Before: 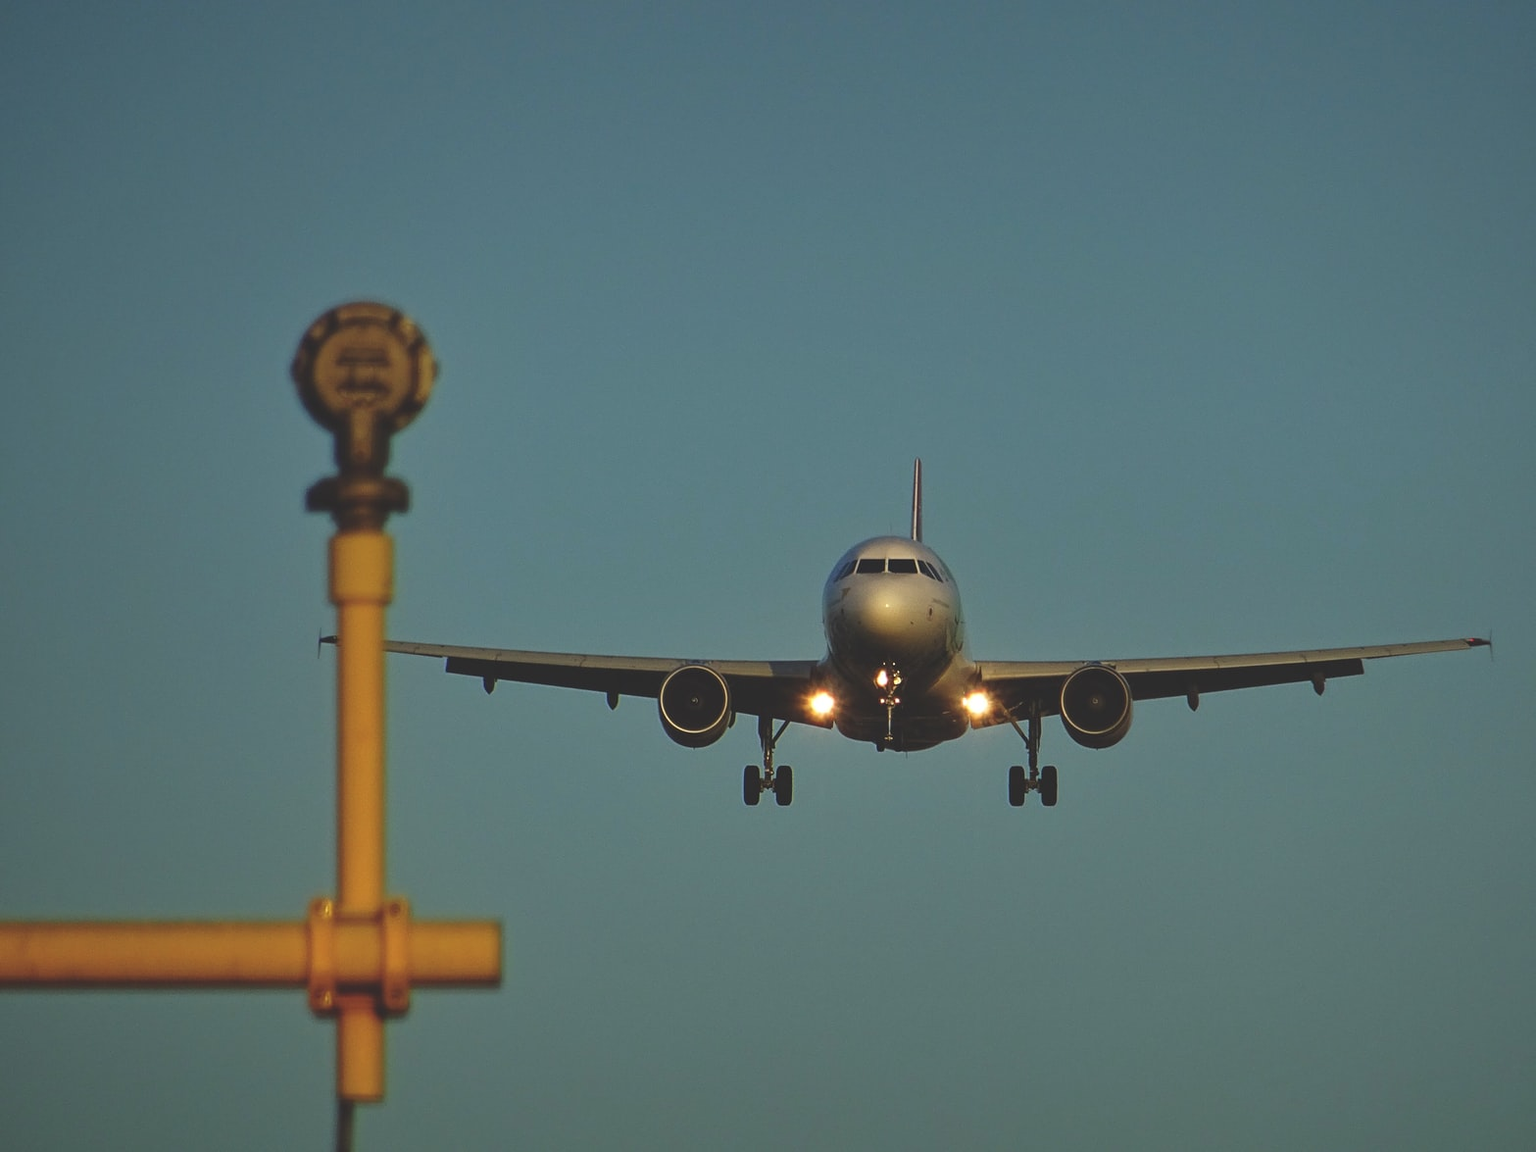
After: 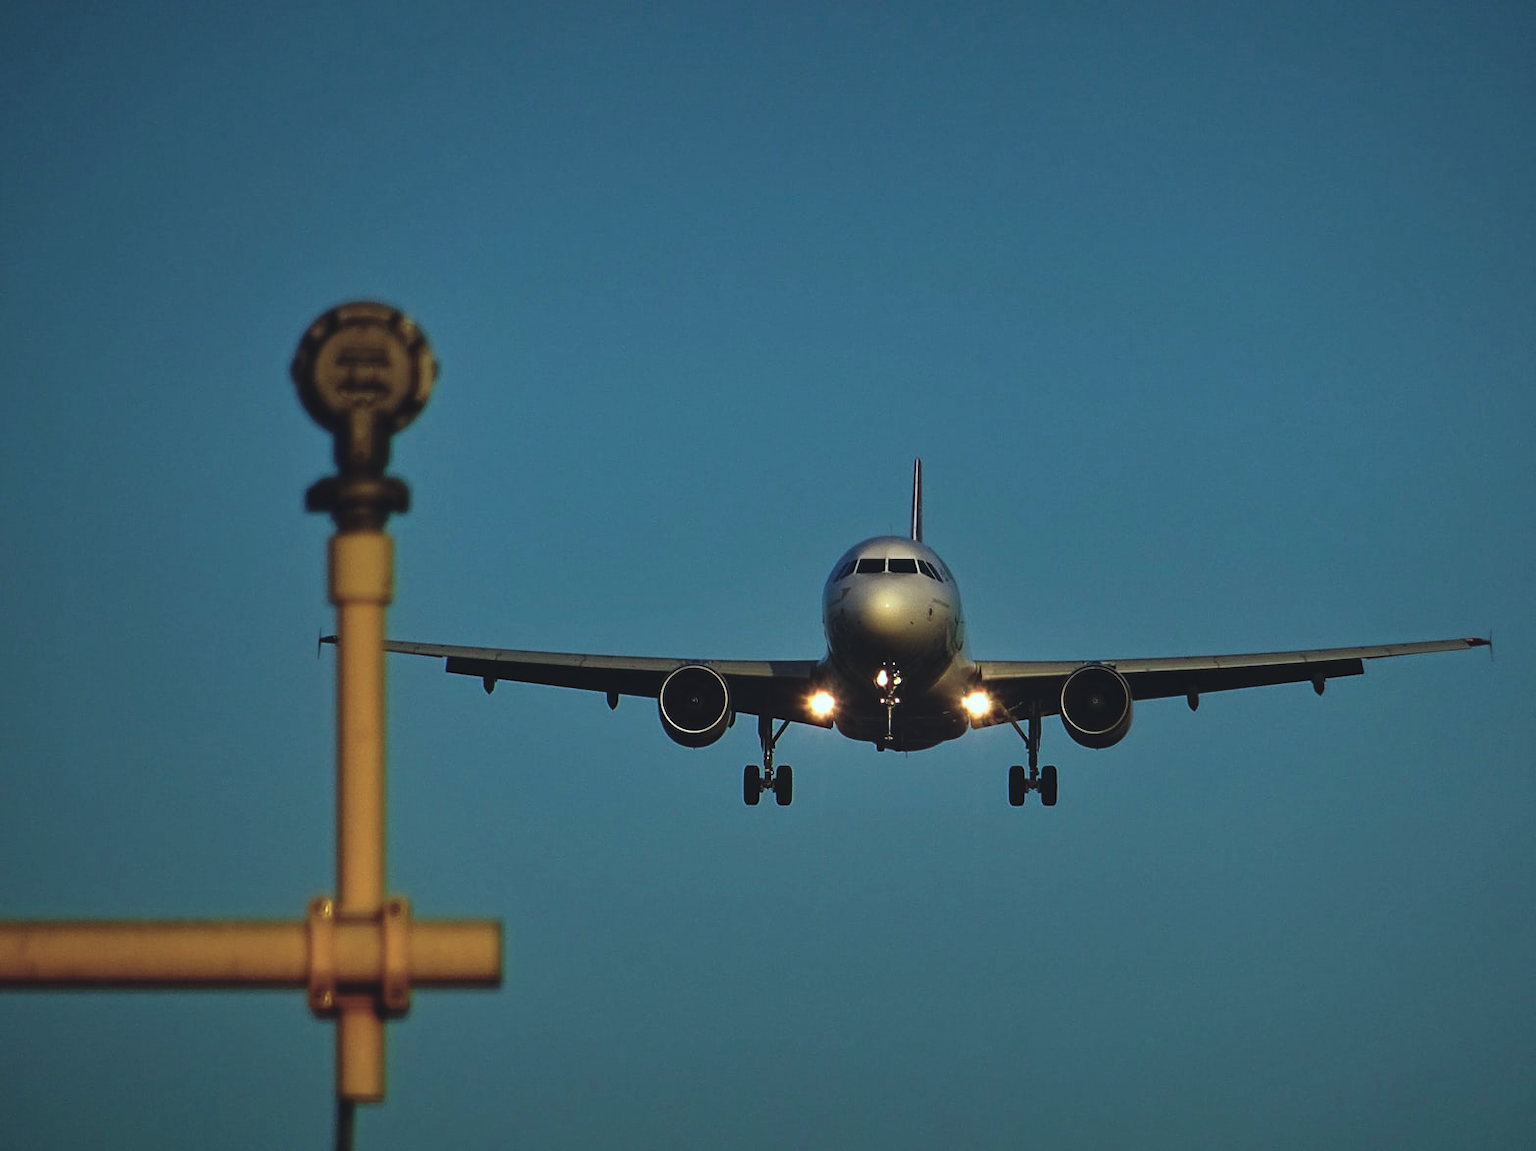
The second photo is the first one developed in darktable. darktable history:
color calibration: x 0.38, y 0.391, temperature 4086.74 K
bloom: size 16%, threshold 98%, strength 20%
tone curve: curves: ch0 [(0, 0) (0.042, 0.01) (0.223, 0.123) (0.59, 0.574) (0.802, 0.868) (1, 1)], color space Lab, linked channels, preserve colors none
velvia: on, module defaults
